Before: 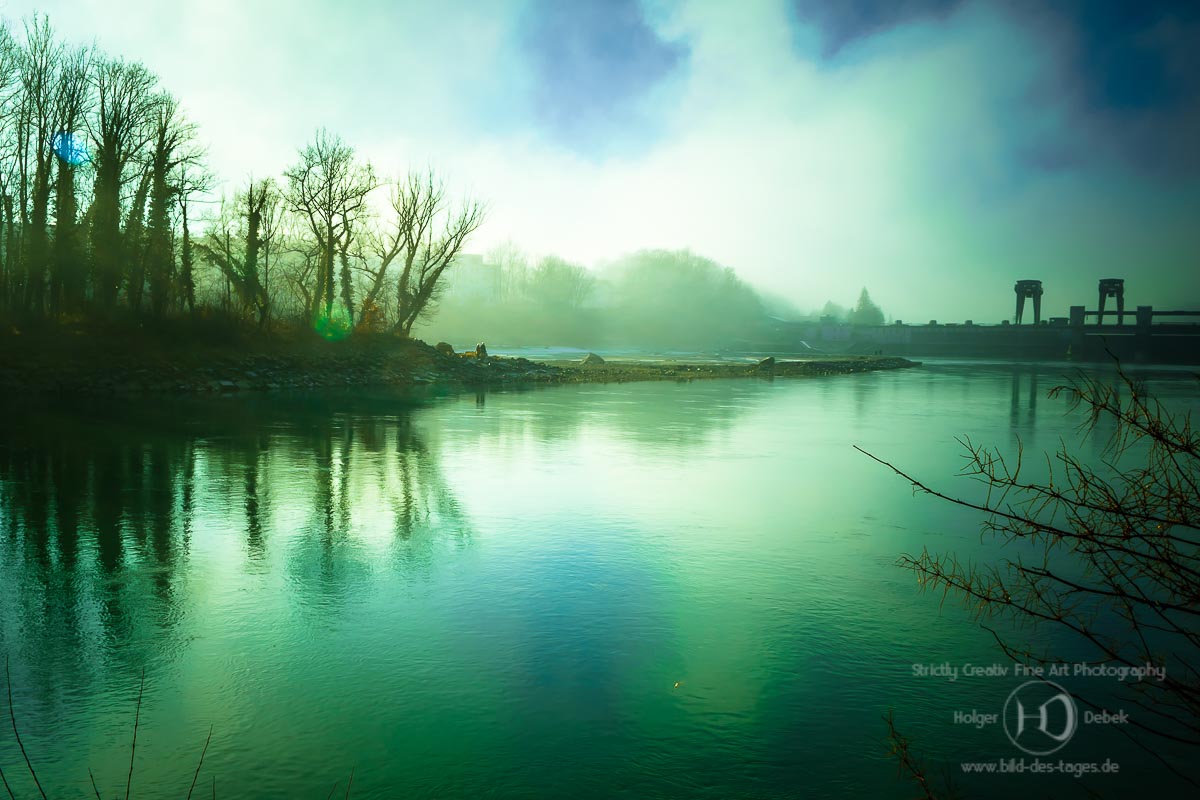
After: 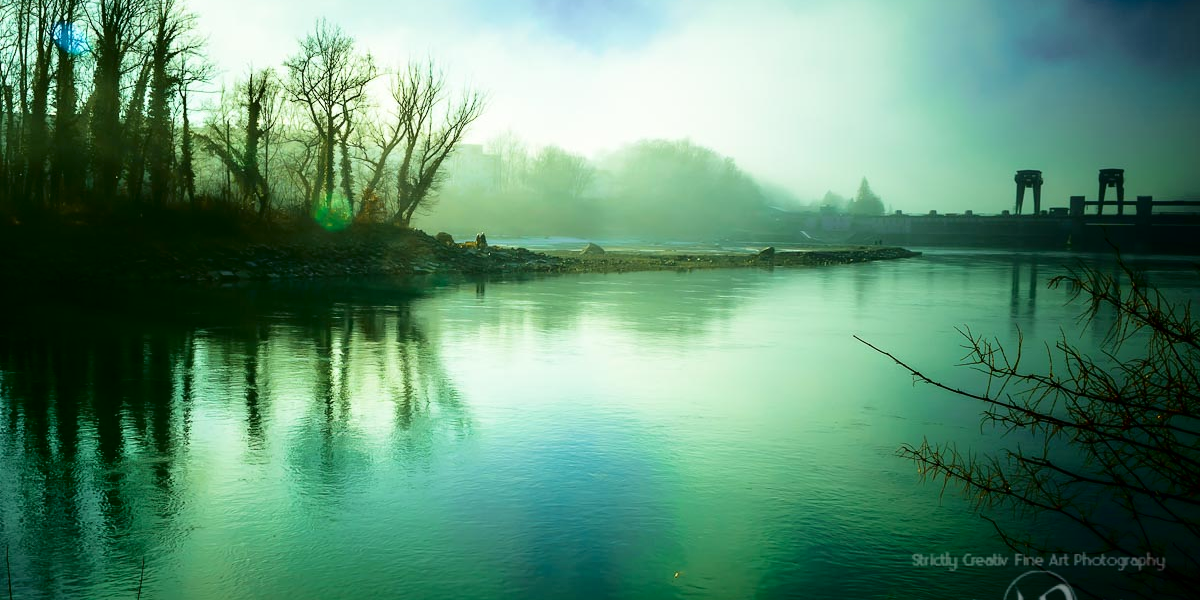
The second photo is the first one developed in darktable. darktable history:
crop: top 13.819%, bottom 11.169%
fill light: exposure -2 EV, width 8.6
